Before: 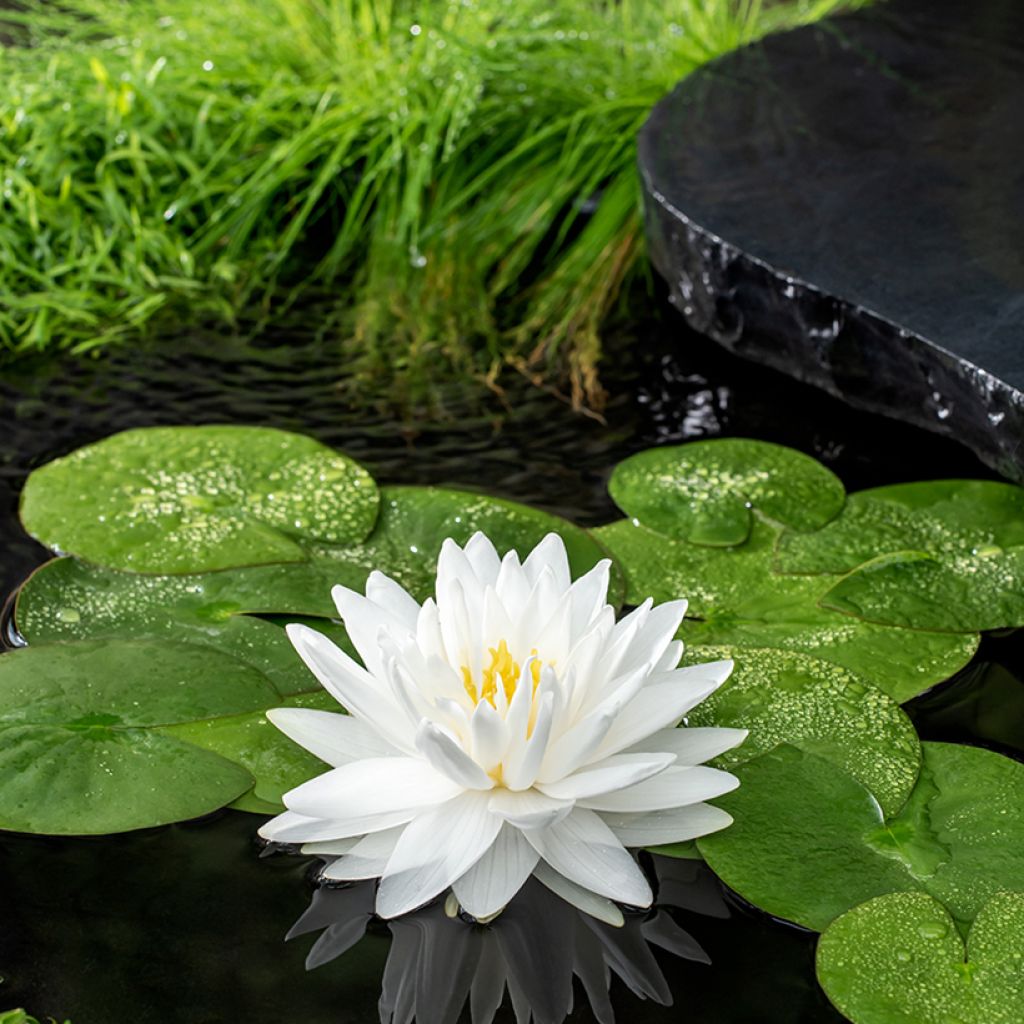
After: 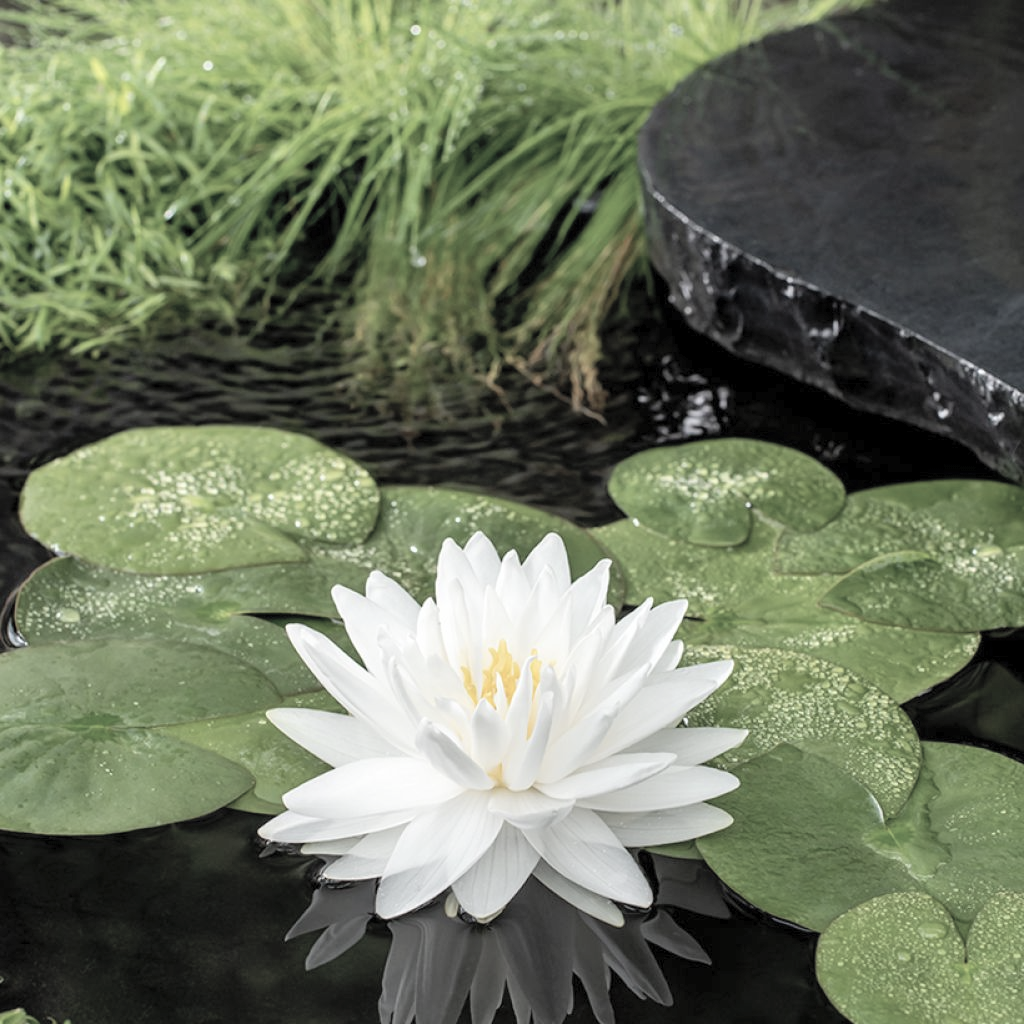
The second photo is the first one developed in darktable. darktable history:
contrast brightness saturation: brightness 0.185, saturation -0.498
